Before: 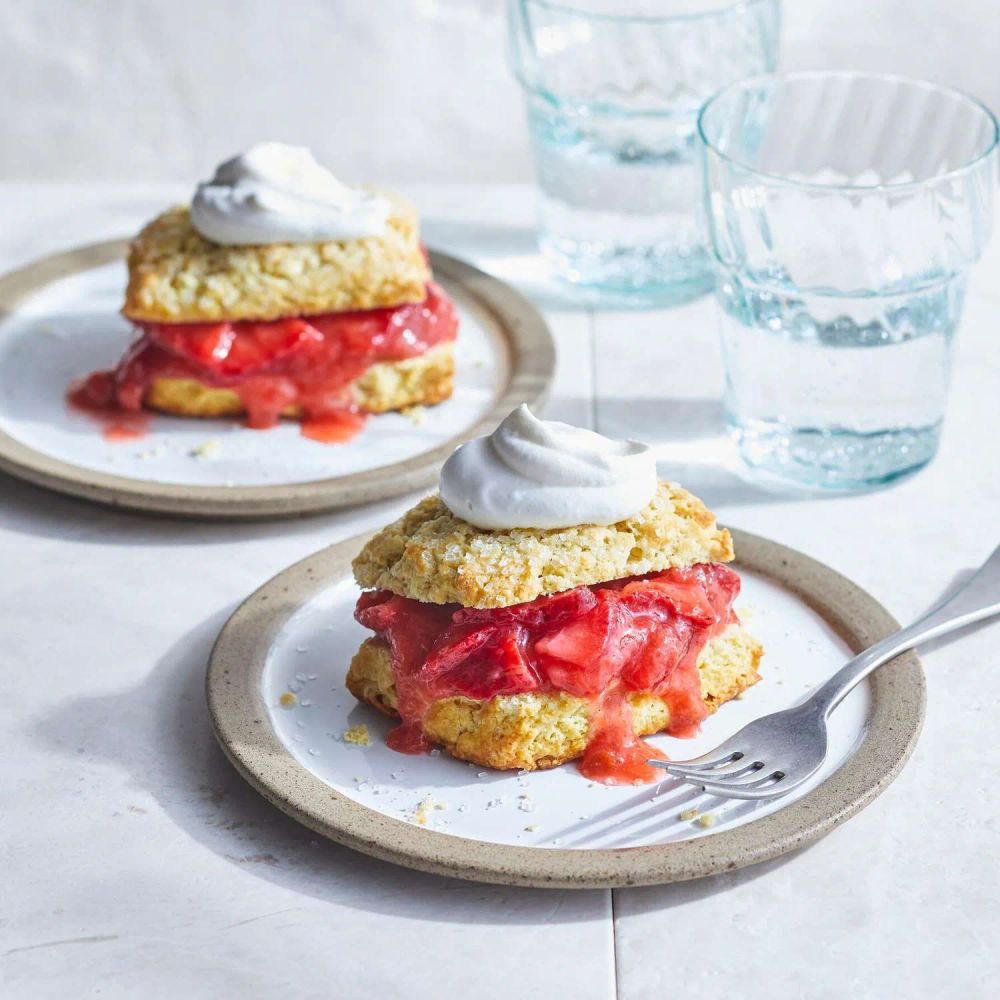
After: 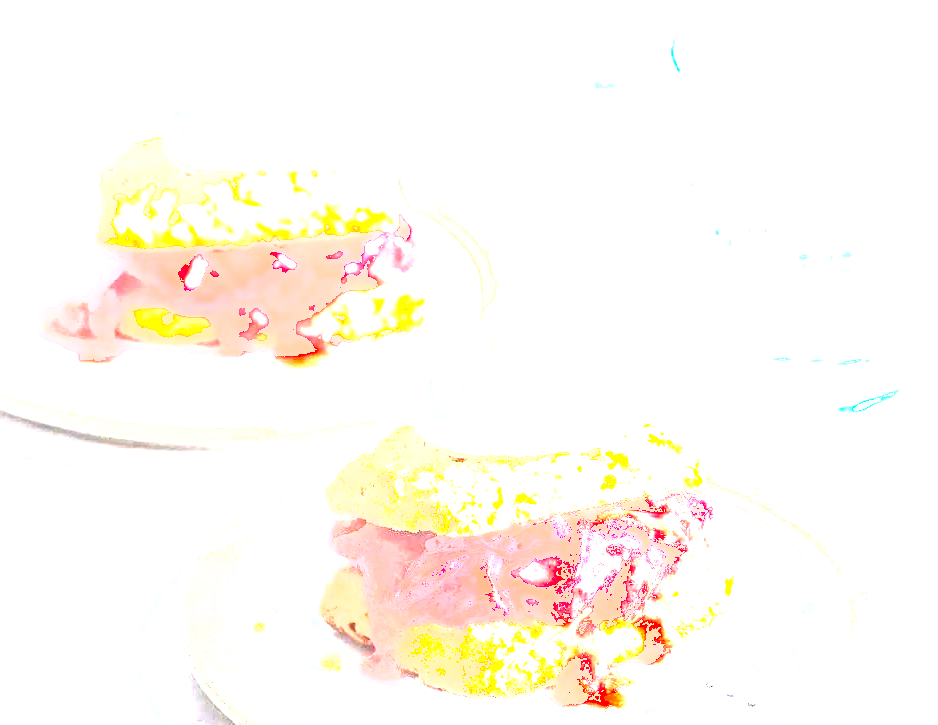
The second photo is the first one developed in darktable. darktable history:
exposure: black level correction 0.001, exposure 2 EV, compensate highlight preservation false
shadows and highlights: shadows -23.08, highlights 46.15, soften with gaussian
crop: left 2.737%, top 7.287%, right 3.421%, bottom 20.179%
